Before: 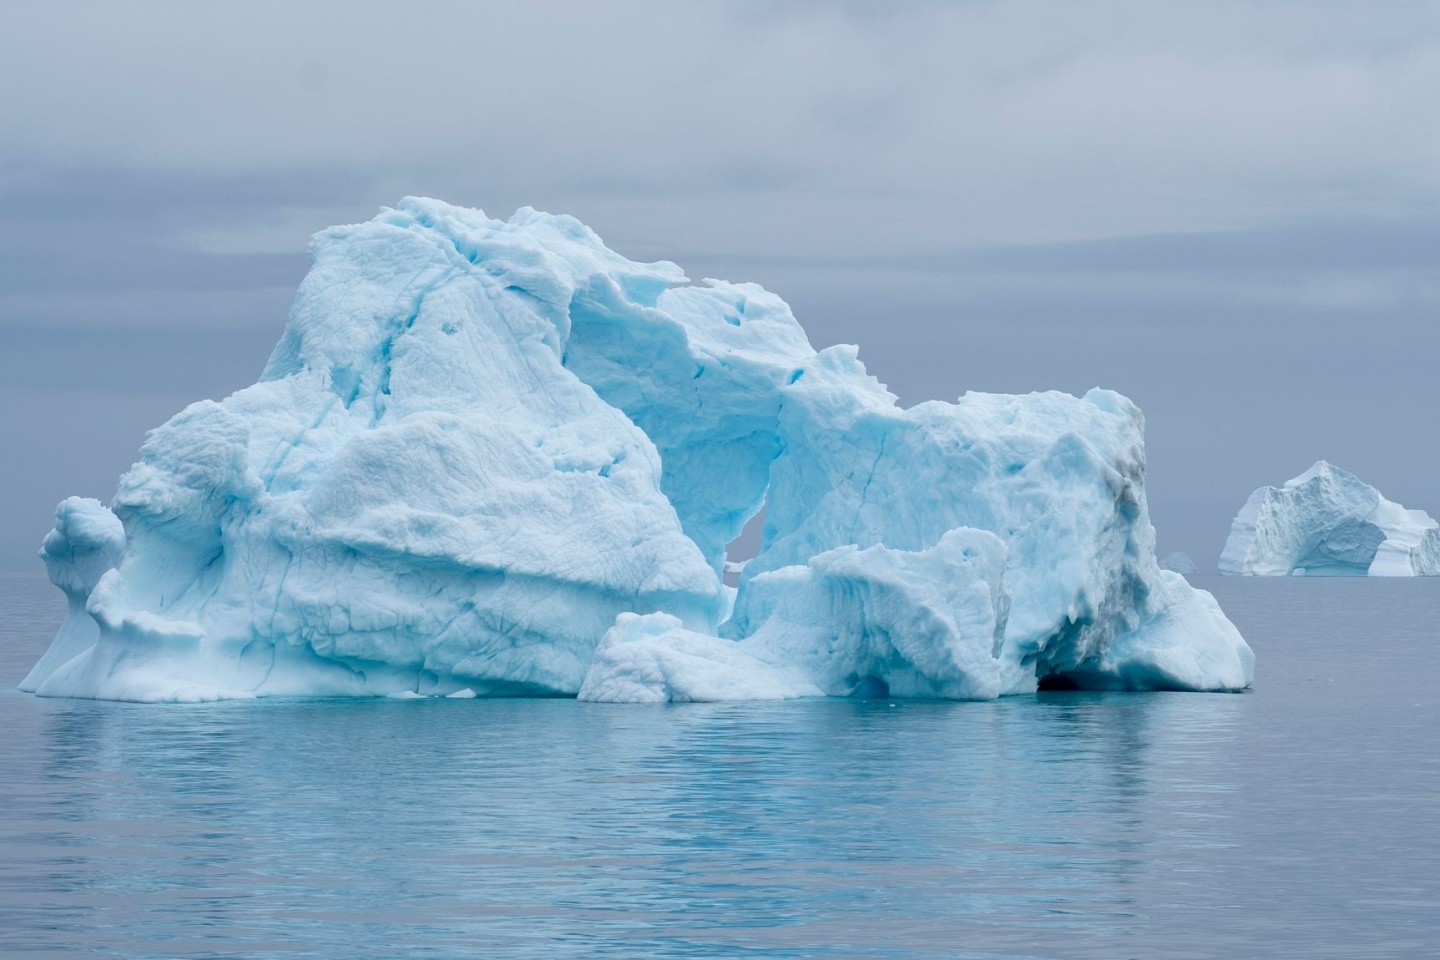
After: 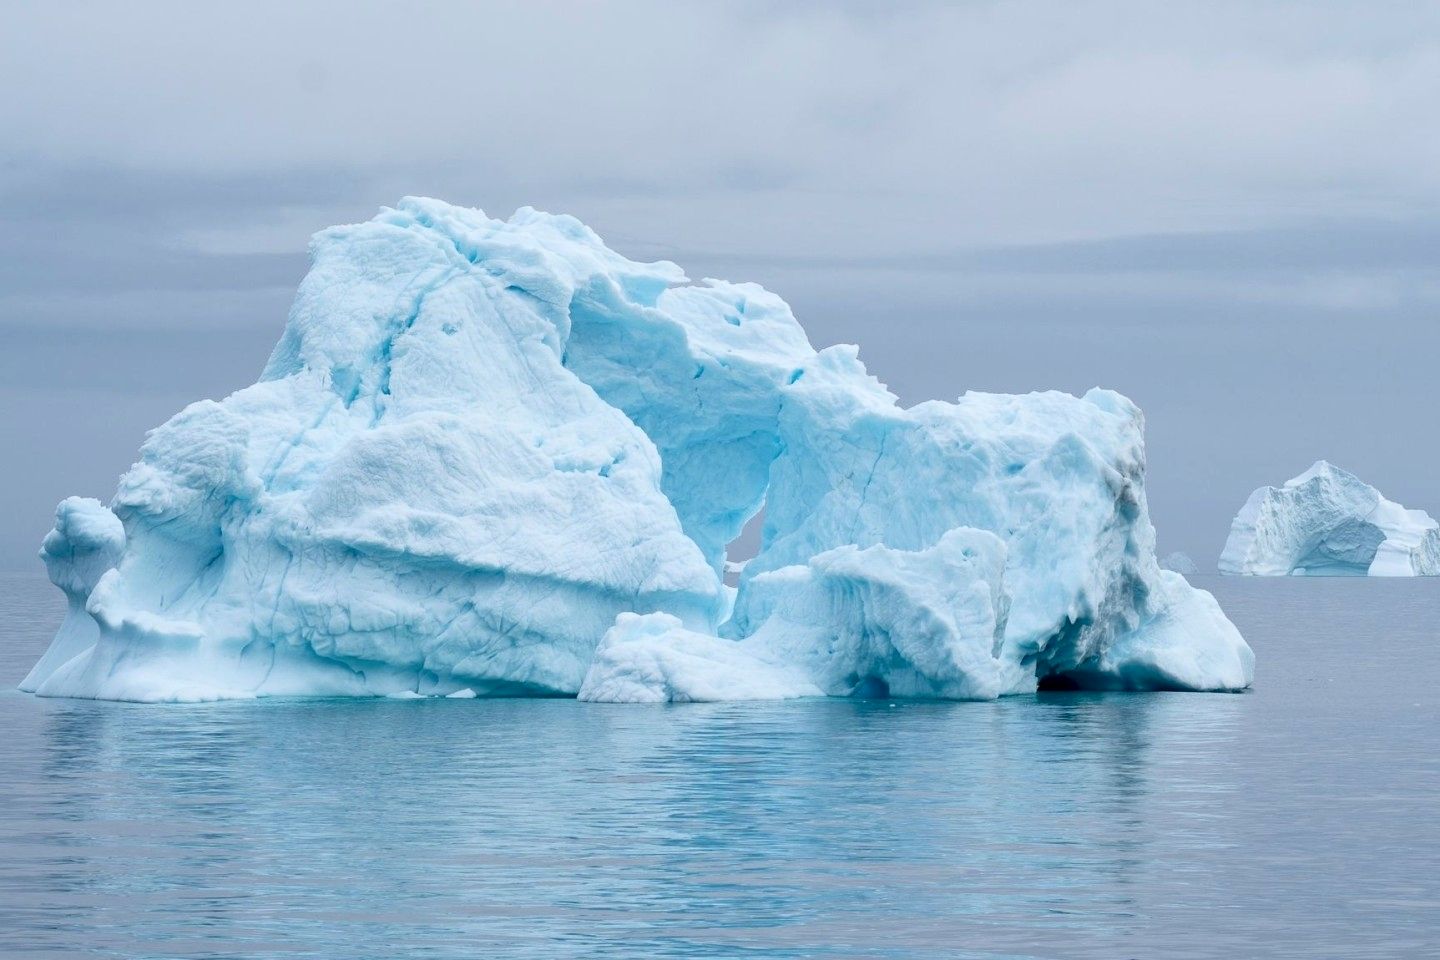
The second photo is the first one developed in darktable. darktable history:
contrast brightness saturation: contrast 0.153, brightness 0.041
contrast equalizer: octaves 7, y [[0.535, 0.543, 0.548, 0.548, 0.542, 0.532], [0.5 ×6], [0.5 ×6], [0 ×6], [0 ×6]], mix 0.298
